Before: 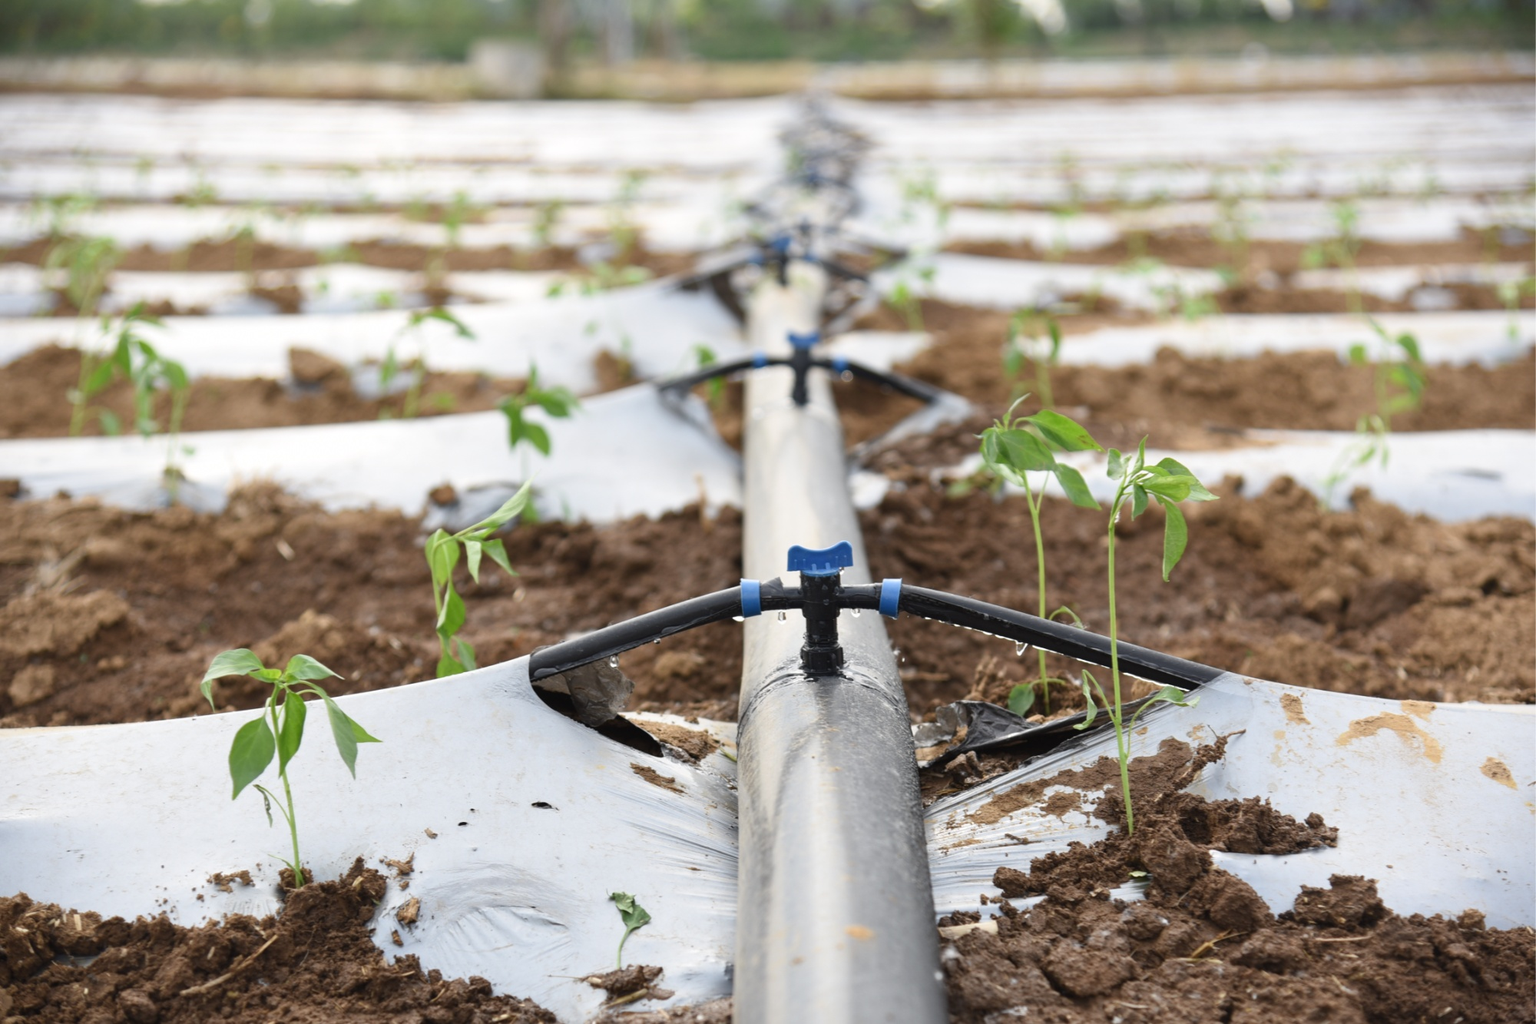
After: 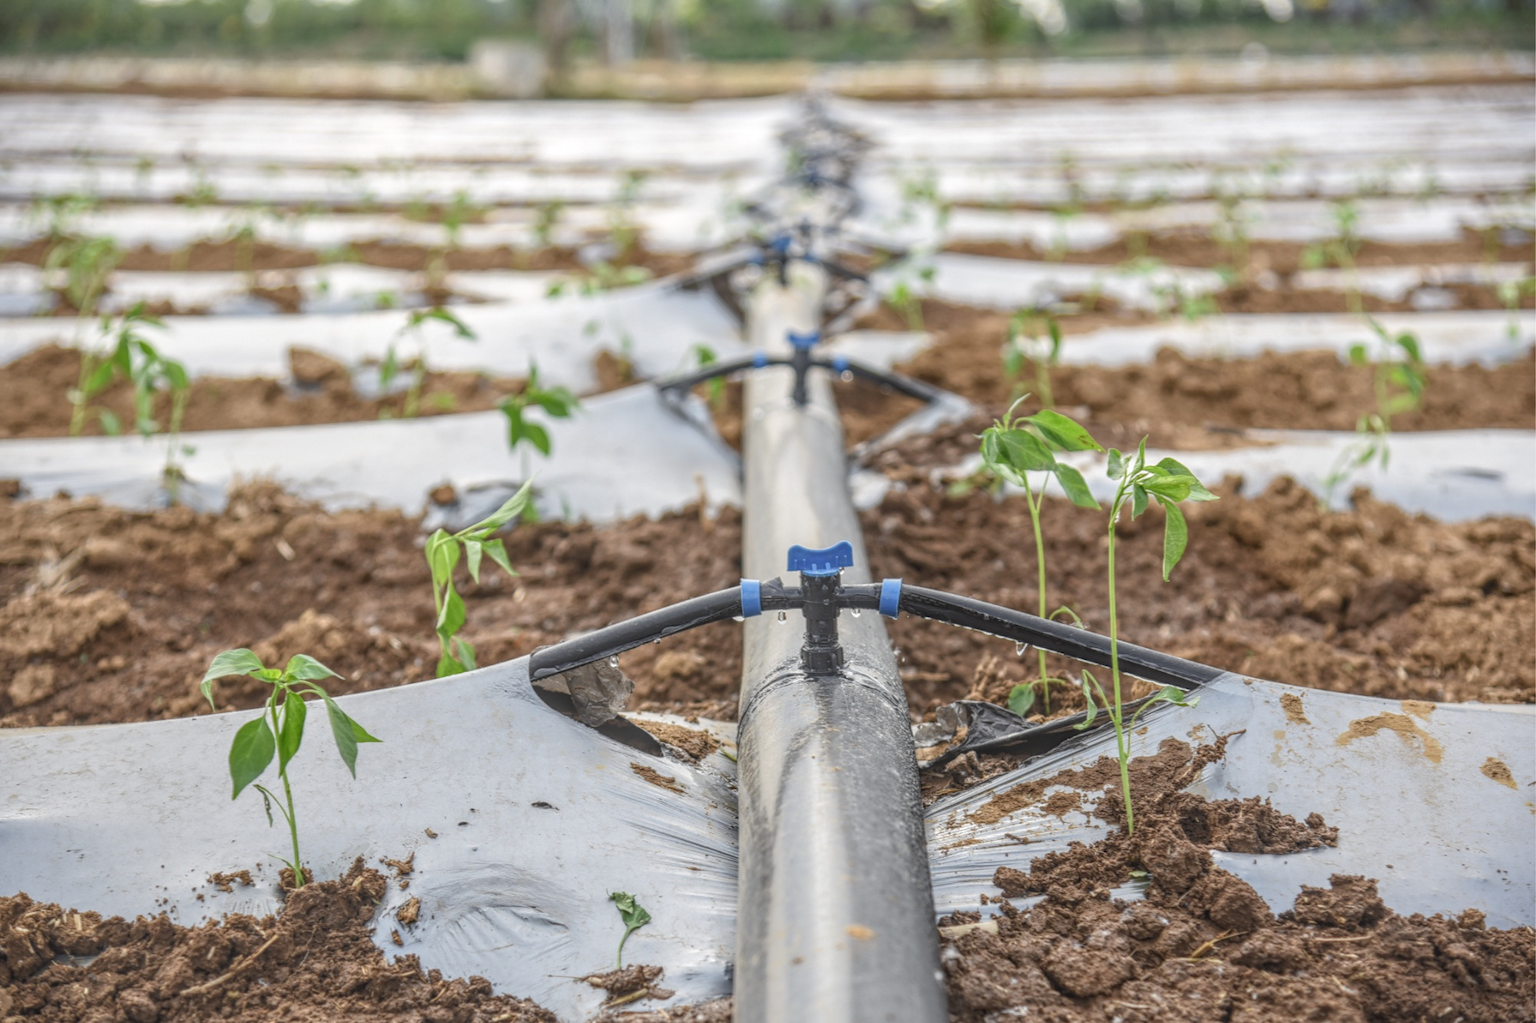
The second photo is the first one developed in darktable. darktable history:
local contrast: highlights 20%, shadows 25%, detail 199%, midtone range 0.2
